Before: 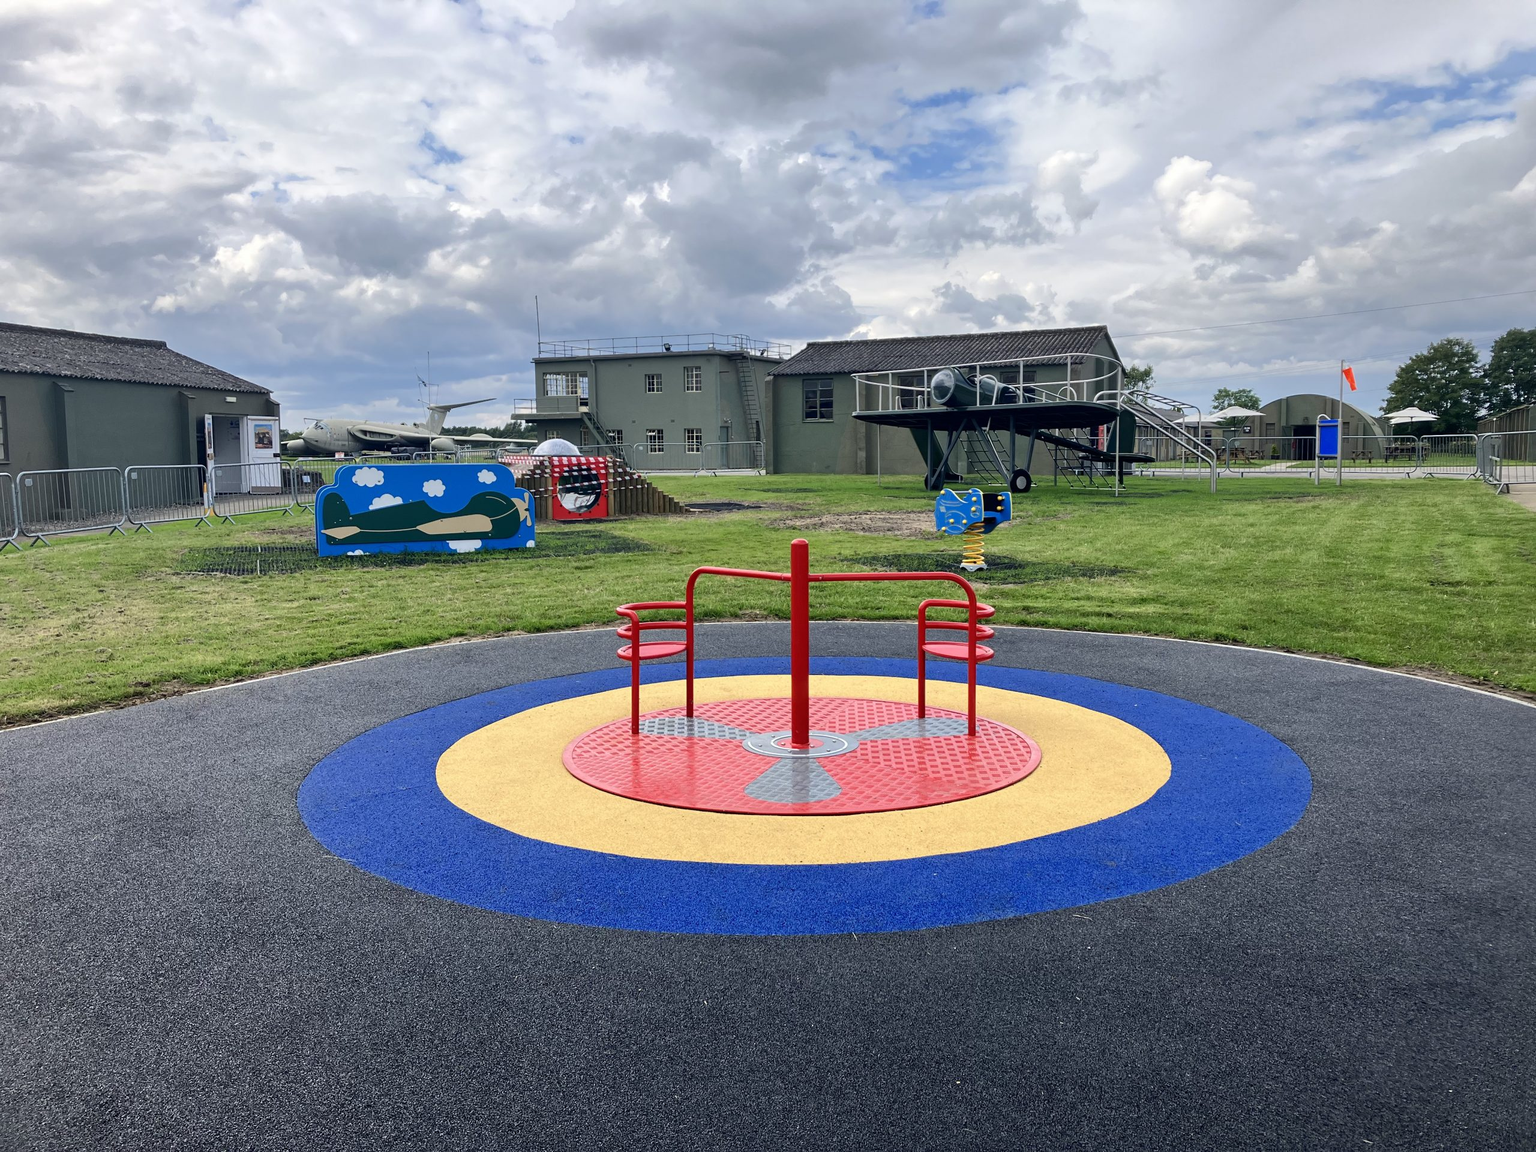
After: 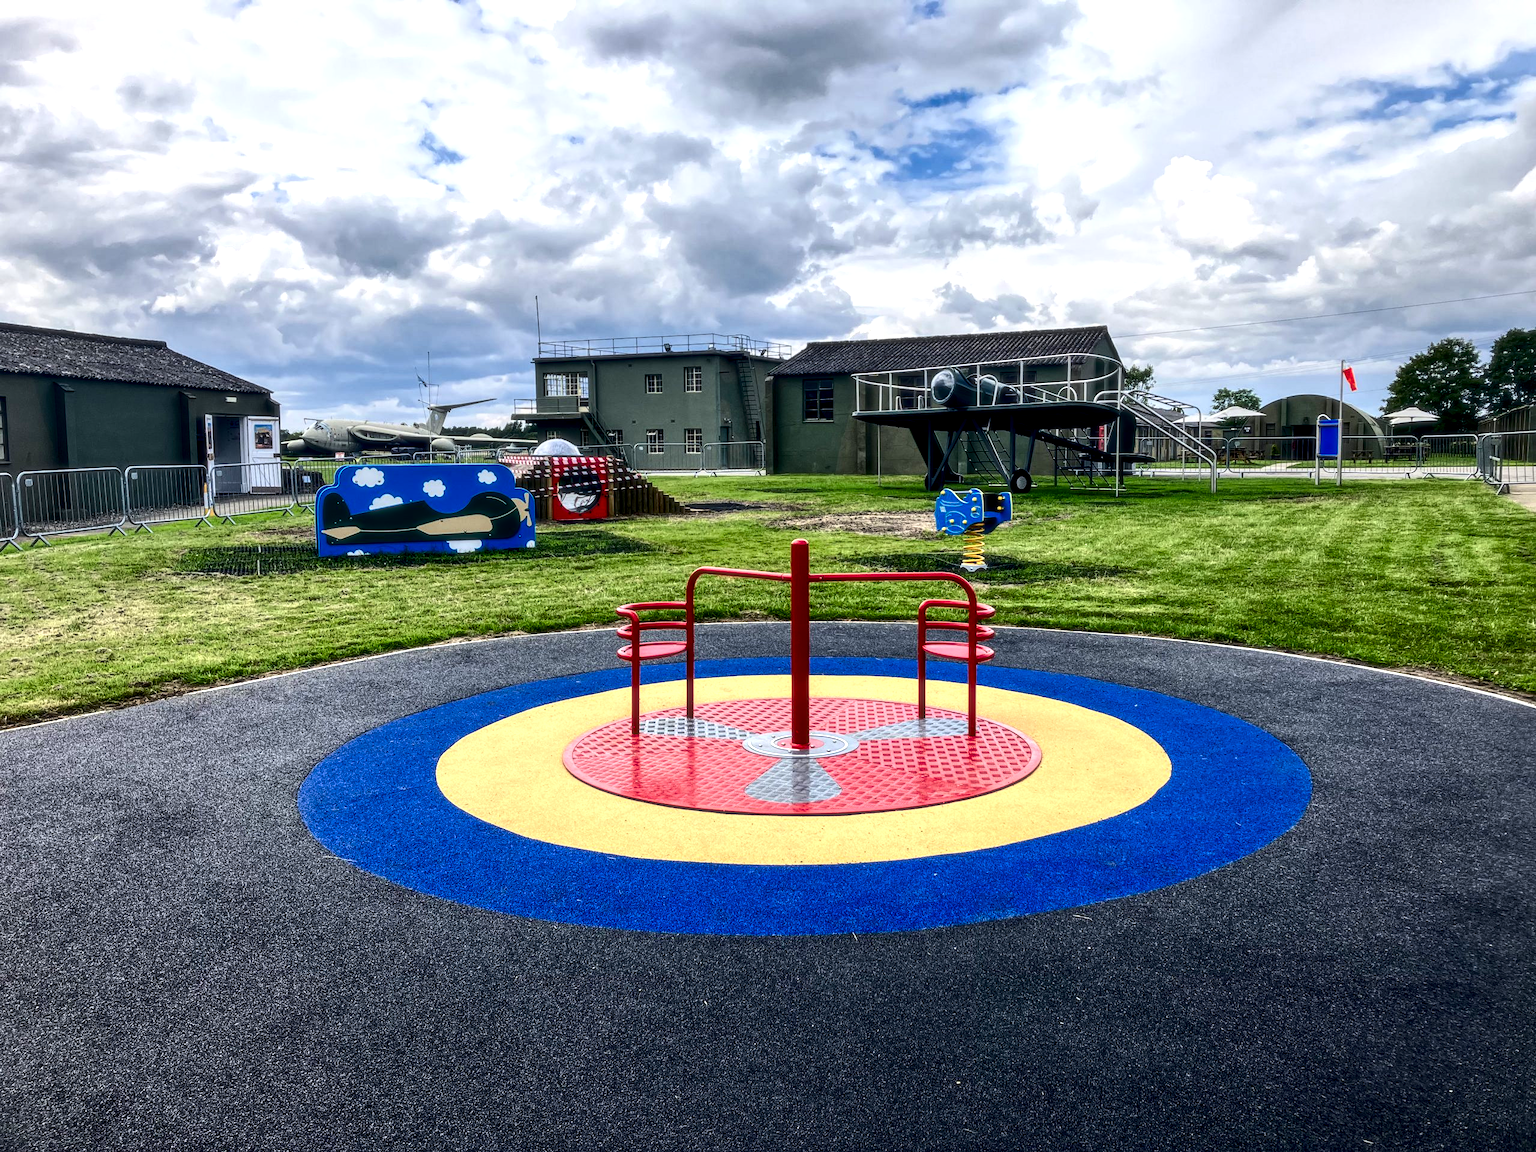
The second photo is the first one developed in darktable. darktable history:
soften: size 10%, saturation 50%, brightness 0.2 EV, mix 10%
color balance rgb: shadows lift › luminance -20%, power › hue 72.24°, highlights gain › luminance 15%, global offset › hue 171.6°, perceptual saturation grading › global saturation 14.09%, perceptual saturation grading › highlights -25%, perceptual saturation grading › shadows 25%, global vibrance 25%, contrast 10%
local contrast: detail 150%
contrast brightness saturation: contrast 0.21, brightness -0.11, saturation 0.21
